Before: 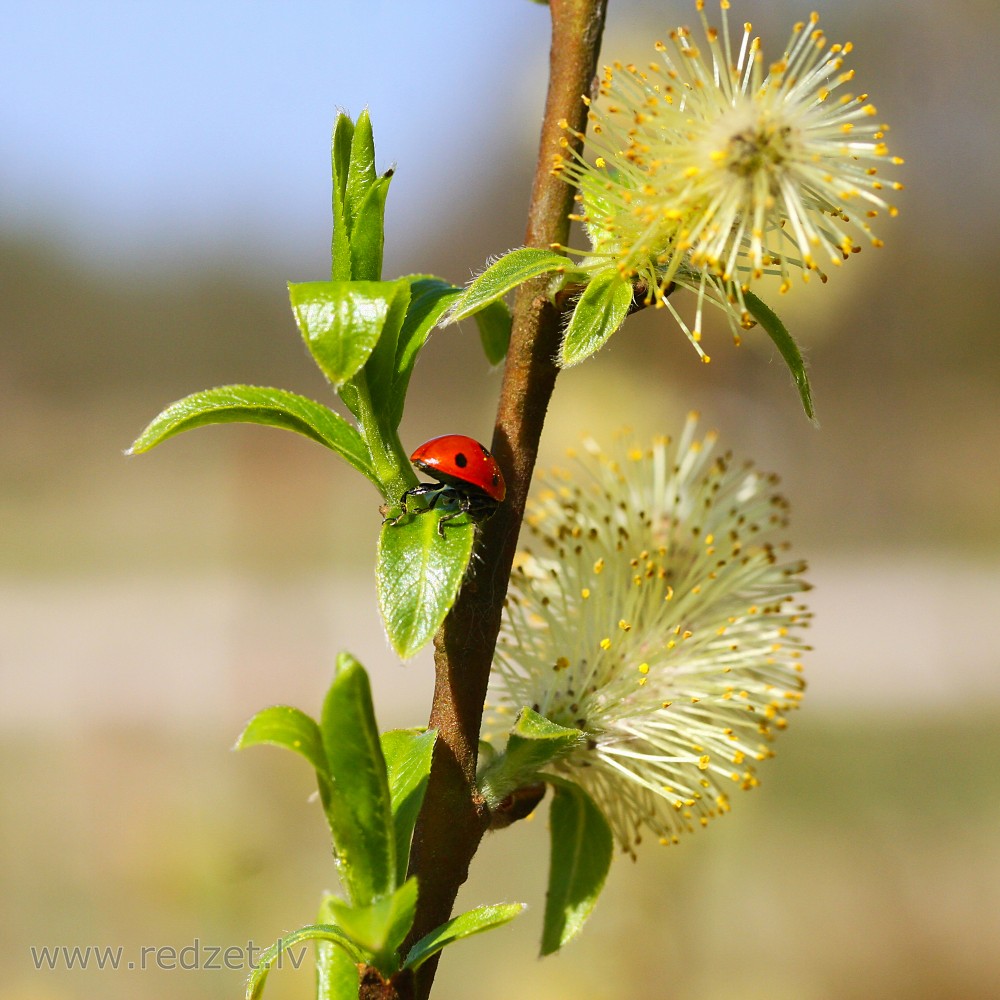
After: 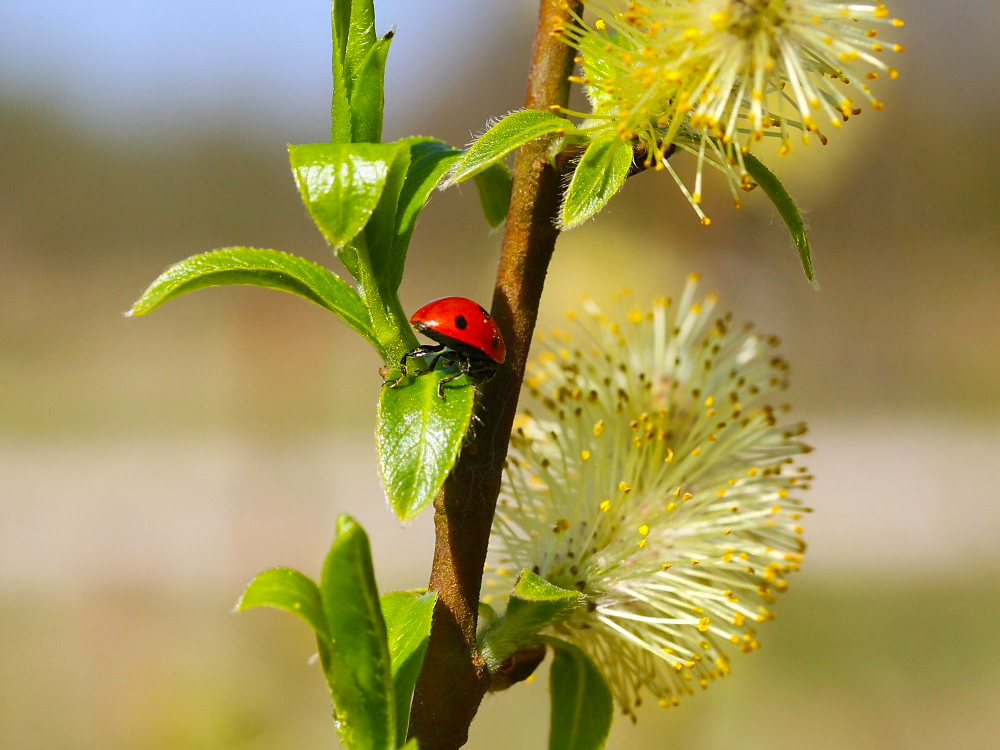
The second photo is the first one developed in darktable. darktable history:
crop: top 13.819%, bottom 11.169%
color balance: output saturation 110%
shadows and highlights: shadows 10, white point adjustment 1, highlights -40
